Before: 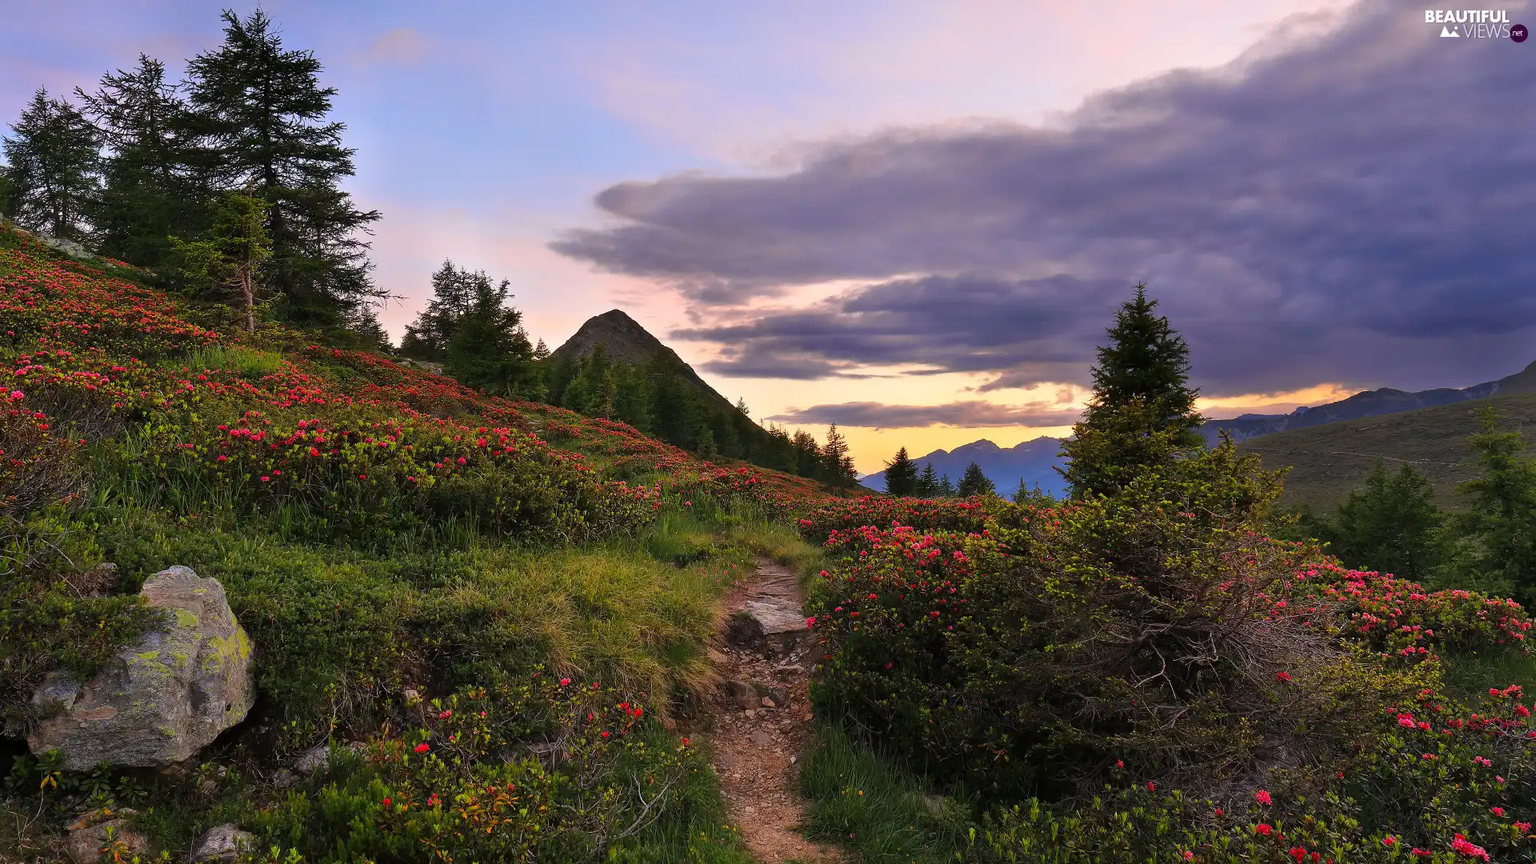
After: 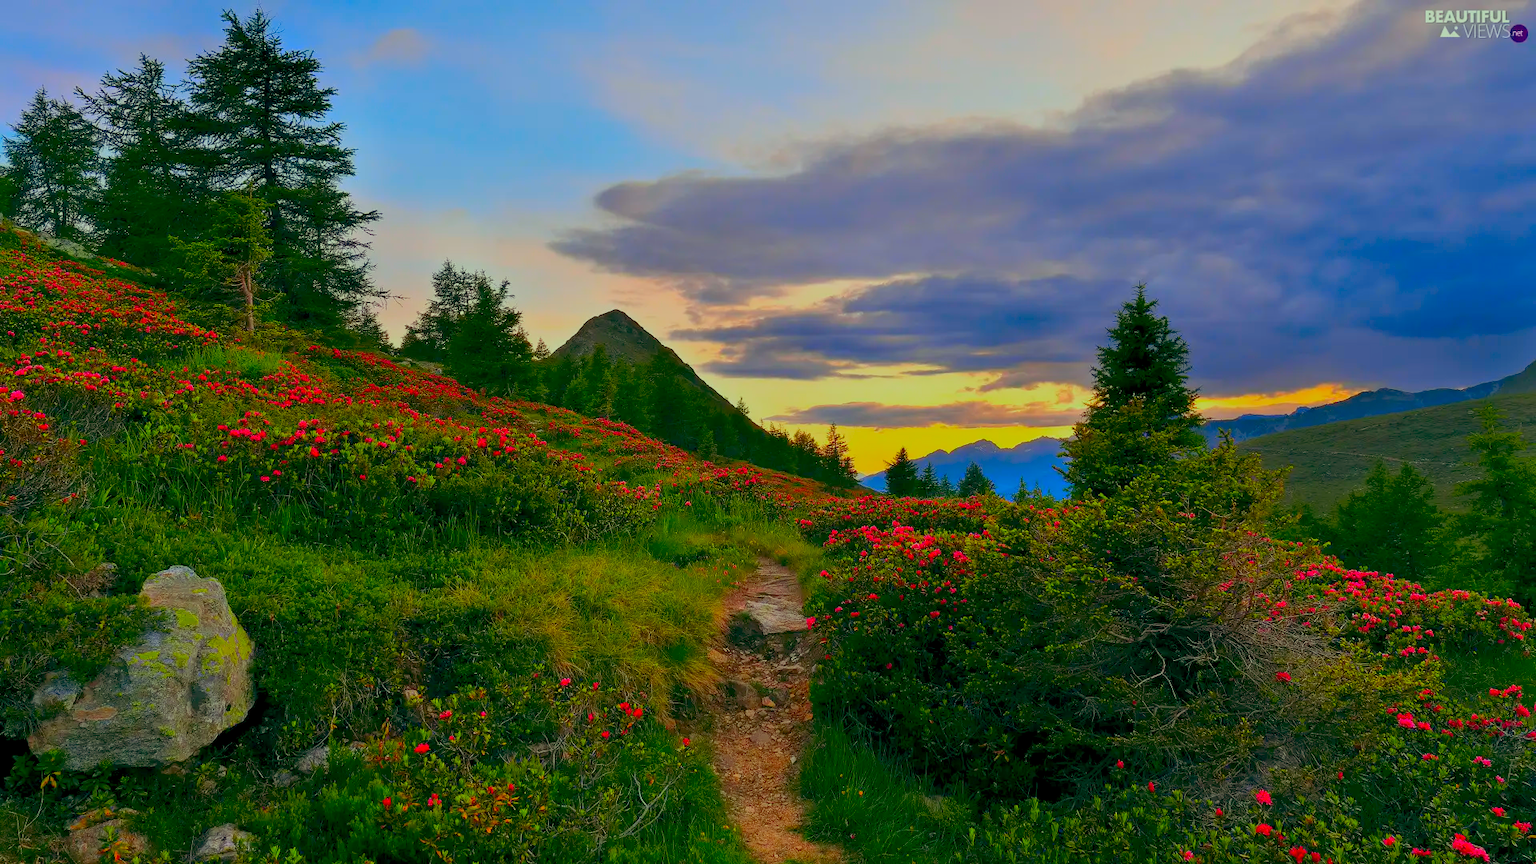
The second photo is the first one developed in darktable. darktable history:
color correction: highlights a* -11.19, highlights b* 9.94, saturation 1.71
shadows and highlights: shadows -20.34, white point adjustment -2.07, highlights -34.85
color balance rgb: global offset › luminance -0.341%, global offset › chroma 0.113%, global offset › hue 167.29°, perceptual saturation grading › global saturation 0.315%, hue shift -3.29°, contrast -20.657%
